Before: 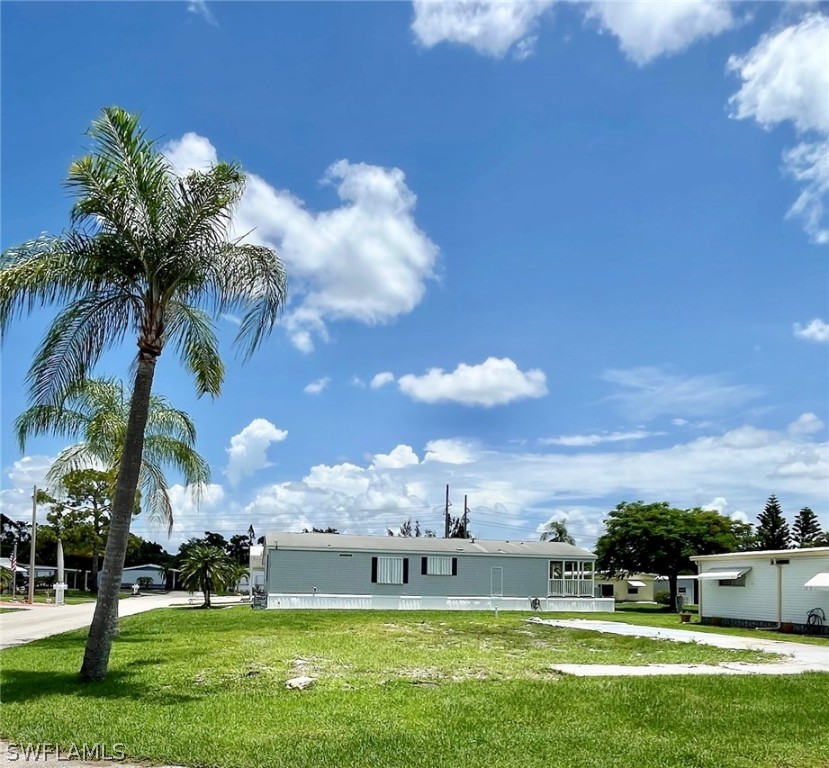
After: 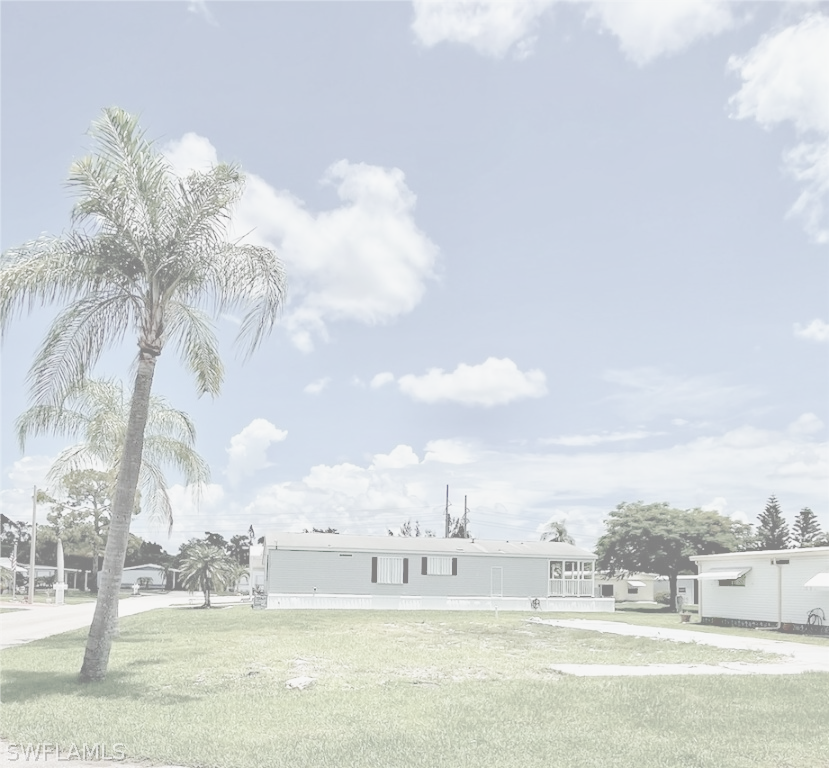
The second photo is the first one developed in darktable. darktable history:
contrast brightness saturation: contrast -0.311, brightness 0.77, saturation -0.779
haze removal: strength 0.293, distance 0.253, compatibility mode true, adaptive false
tone curve: curves: ch0 [(0, 0) (0.003, 0) (0.011, 0.002) (0.025, 0.004) (0.044, 0.007) (0.069, 0.015) (0.1, 0.025) (0.136, 0.04) (0.177, 0.09) (0.224, 0.152) (0.277, 0.239) (0.335, 0.335) (0.399, 0.43) (0.468, 0.524) (0.543, 0.621) (0.623, 0.712) (0.709, 0.789) (0.801, 0.871) (0.898, 0.951) (1, 1)], preserve colors none
